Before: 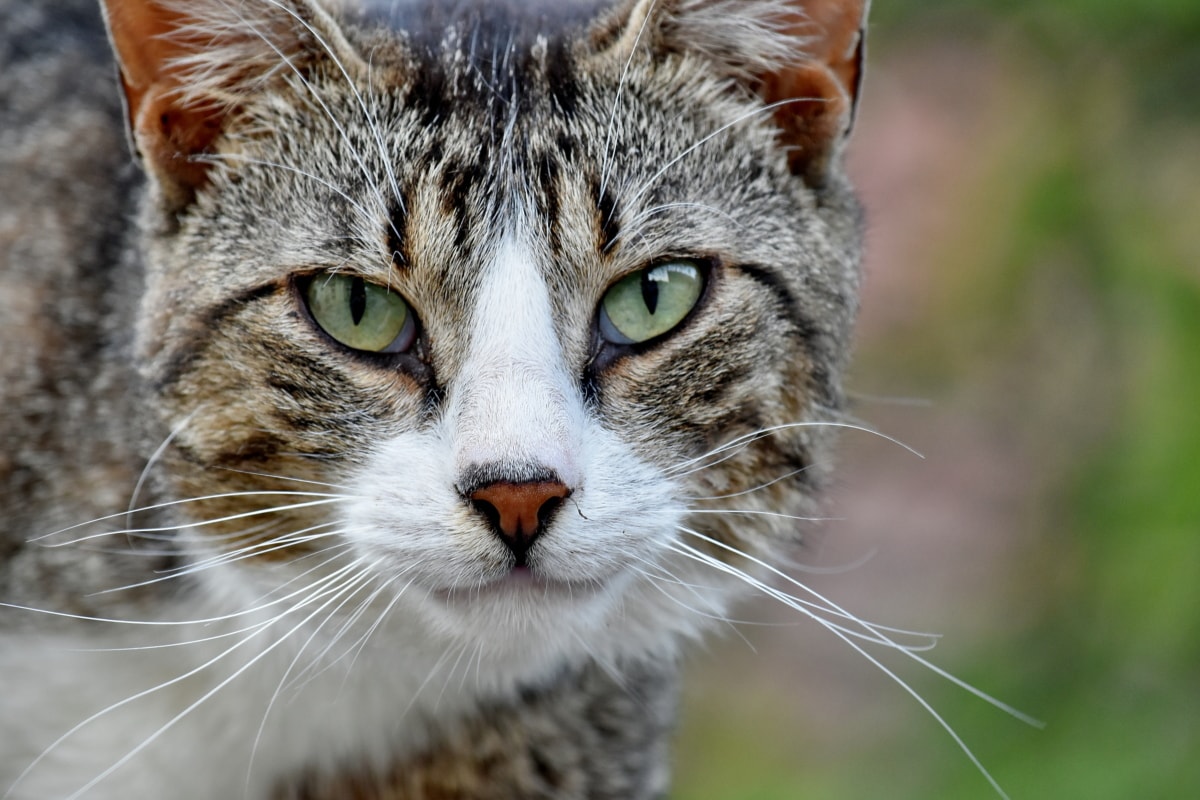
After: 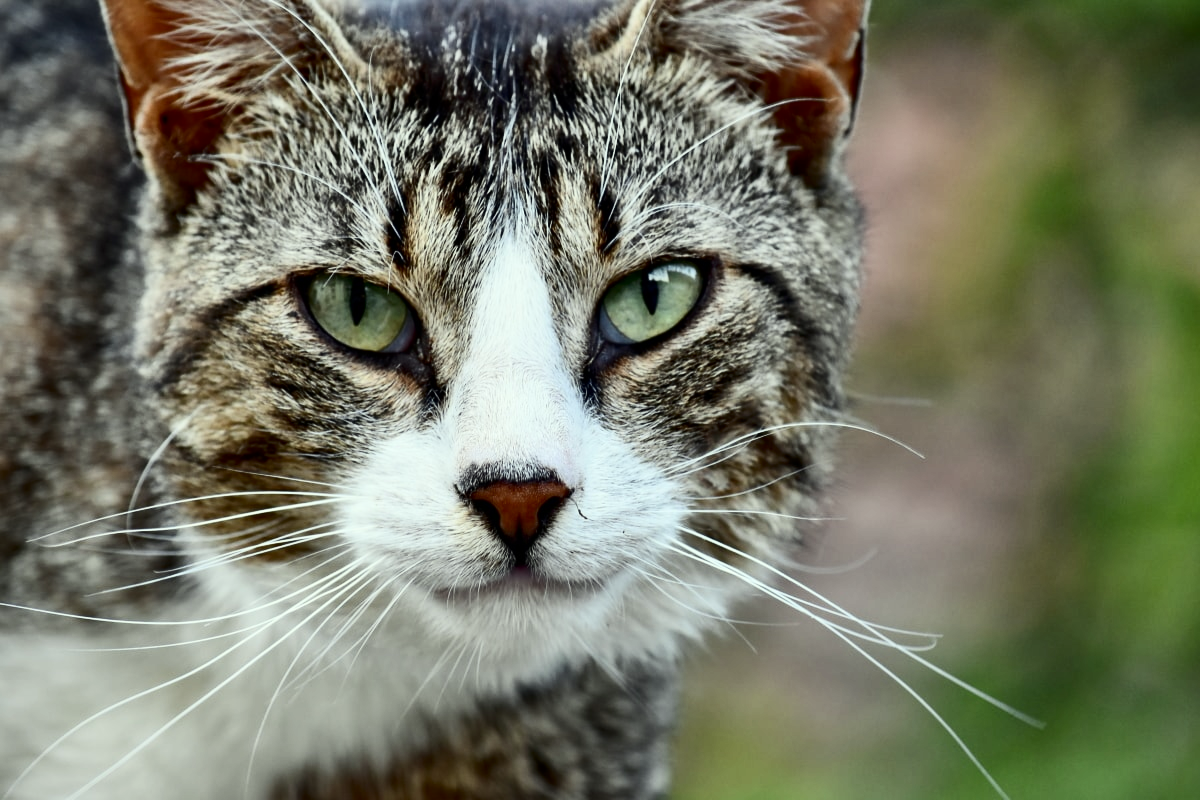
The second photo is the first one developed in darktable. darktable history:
contrast brightness saturation: contrast 0.28
color correction: highlights a* -4.73, highlights b* 5.06, saturation 0.97
